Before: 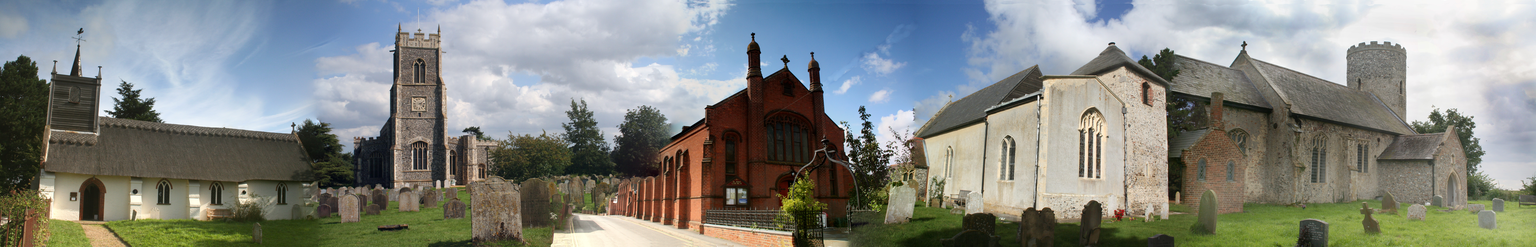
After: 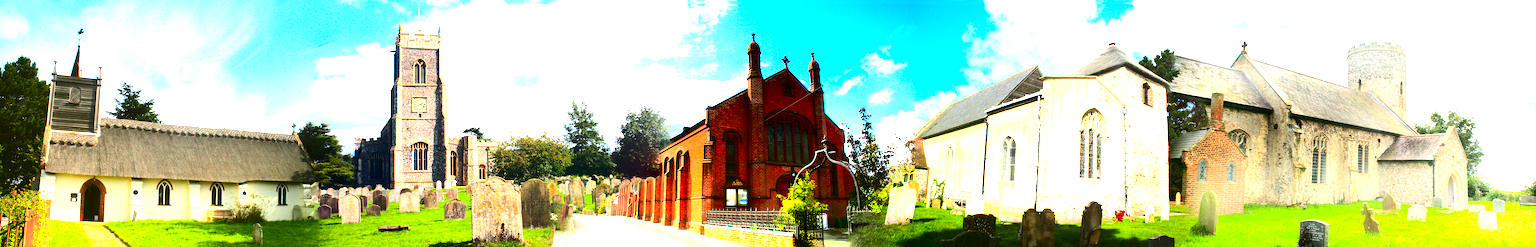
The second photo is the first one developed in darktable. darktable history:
tone equalizer: -8 EV -0.75 EV, -7 EV -0.7 EV, -6 EV -0.6 EV, -5 EV -0.4 EV, -3 EV 0.4 EV, -2 EV 0.6 EV, -1 EV 0.7 EV, +0 EV 0.75 EV, edges refinement/feathering 500, mask exposure compensation -1.57 EV, preserve details no
exposure: exposure 1.5 EV, compensate highlight preservation false
contrast brightness saturation: contrast 0.26, brightness 0.02, saturation 0.87
